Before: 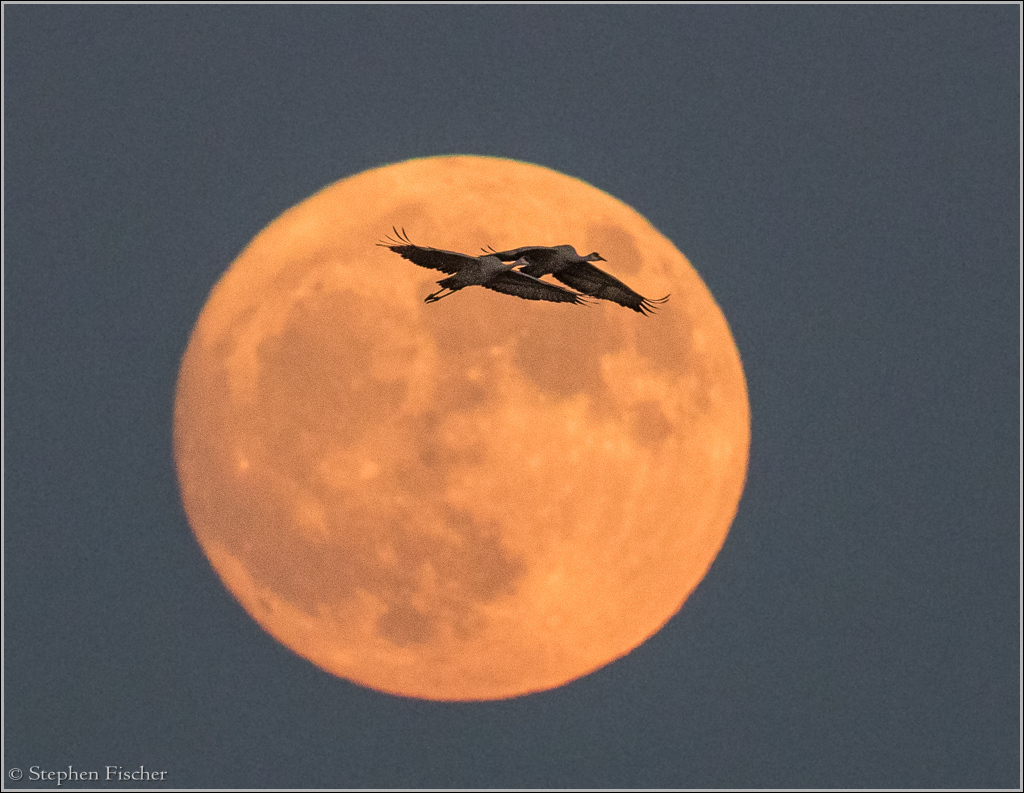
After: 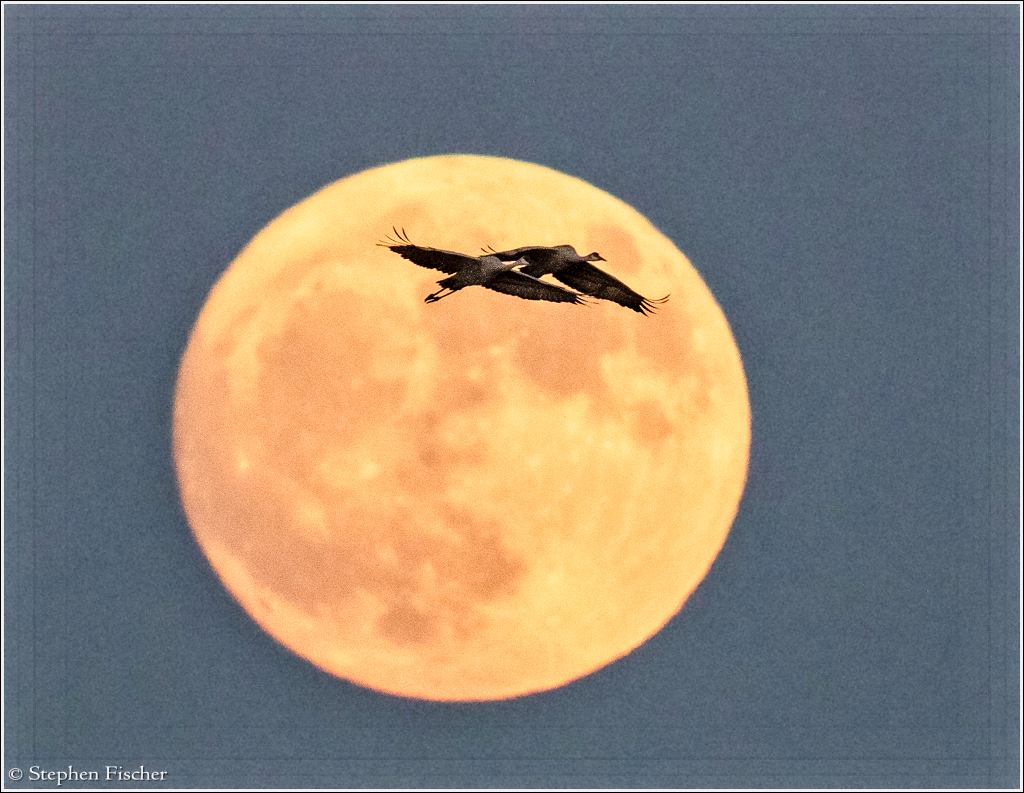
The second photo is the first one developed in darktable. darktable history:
base curve: curves: ch0 [(0, 0) (0.028, 0.03) (0.121, 0.232) (0.46, 0.748) (0.859, 0.968) (1, 1)], preserve colors none
contrast equalizer: y [[0.514, 0.573, 0.581, 0.508, 0.5, 0.5], [0.5 ×6], [0.5 ×6], [0 ×6], [0 ×6]]
